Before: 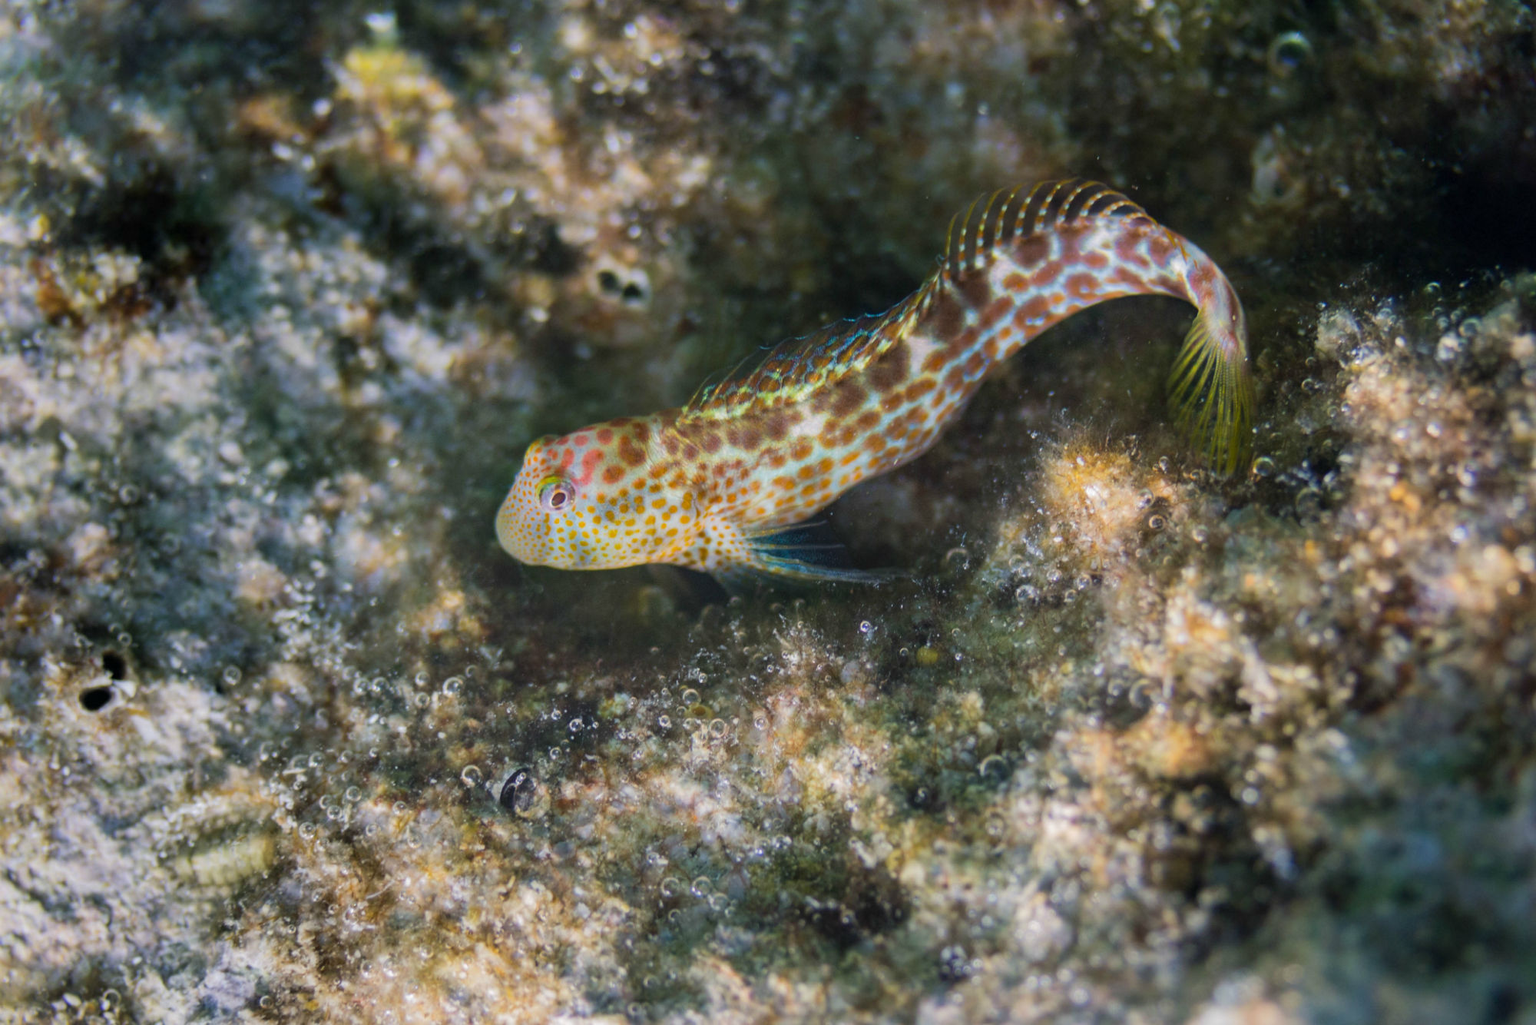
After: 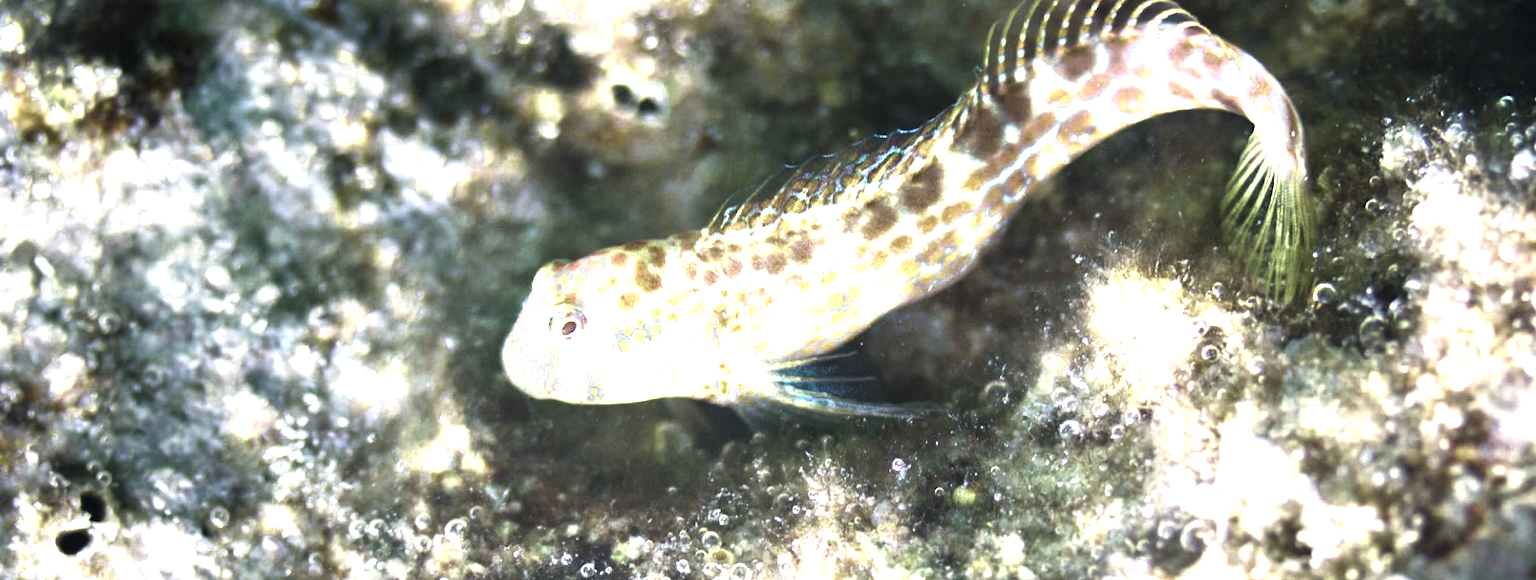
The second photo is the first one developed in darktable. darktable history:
color zones: curves: ch0 [(0.25, 0.667) (0.758, 0.368)]; ch1 [(0.215, 0.245) (0.761, 0.373)]; ch2 [(0.247, 0.554) (0.761, 0.436)]
crop: left 1.839%, top 18.88%, right 4.849%, bottom 28.243%
color balance rgb: global offset › luminance 0.226%, linear chroma grading › shadows -1.895%, linear chroma grading › highlights -14.276%, linear chroma grading › global chroma -9.351%, linear chroma grading › mid-tones -9.676%, perceptual saturation grading › global saturation 20%, perceptual saturation grading › highlights -25.027%, perceptual saturation grading › shadows 50.047%, perceptual brilliance grading › global brilliance 29.896%, perceptual brilliance grading › highlights 11.827%, perceptual brilliance grading › mid-tones 25.087%, global vibrance 43.386%
